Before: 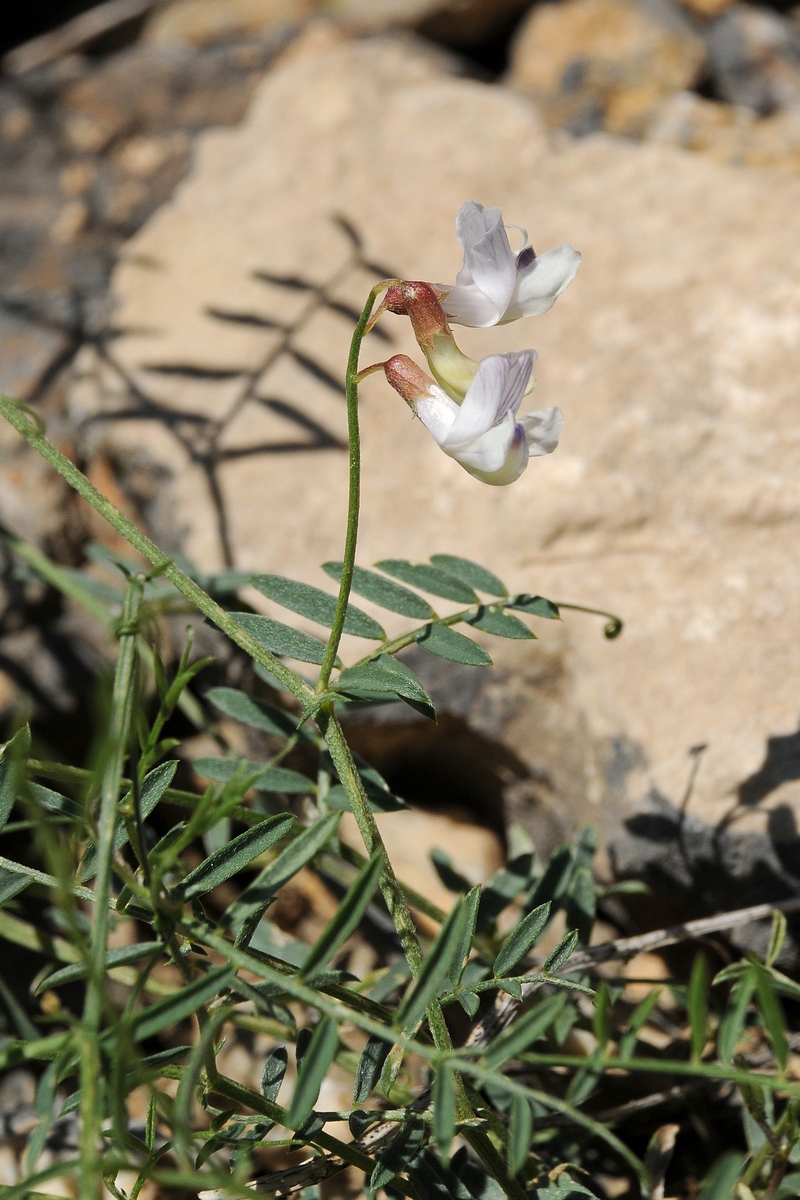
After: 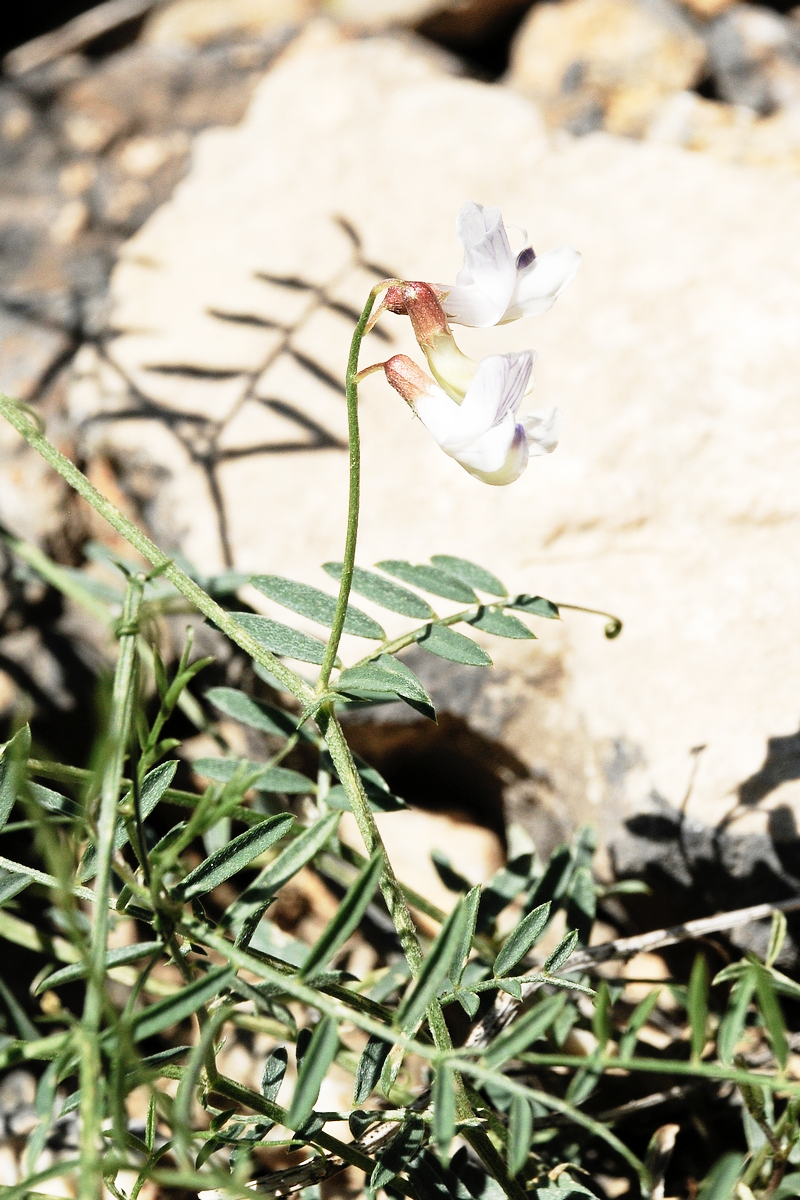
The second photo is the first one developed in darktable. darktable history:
base curve: curves: ch0 [(0, 0) (0.012, 0.01) (0.073, 0.168) (0.31, 0.711) (0.645, 0.957) (1, 1)], preserve colors none
color balance: input saturation 80.07%
